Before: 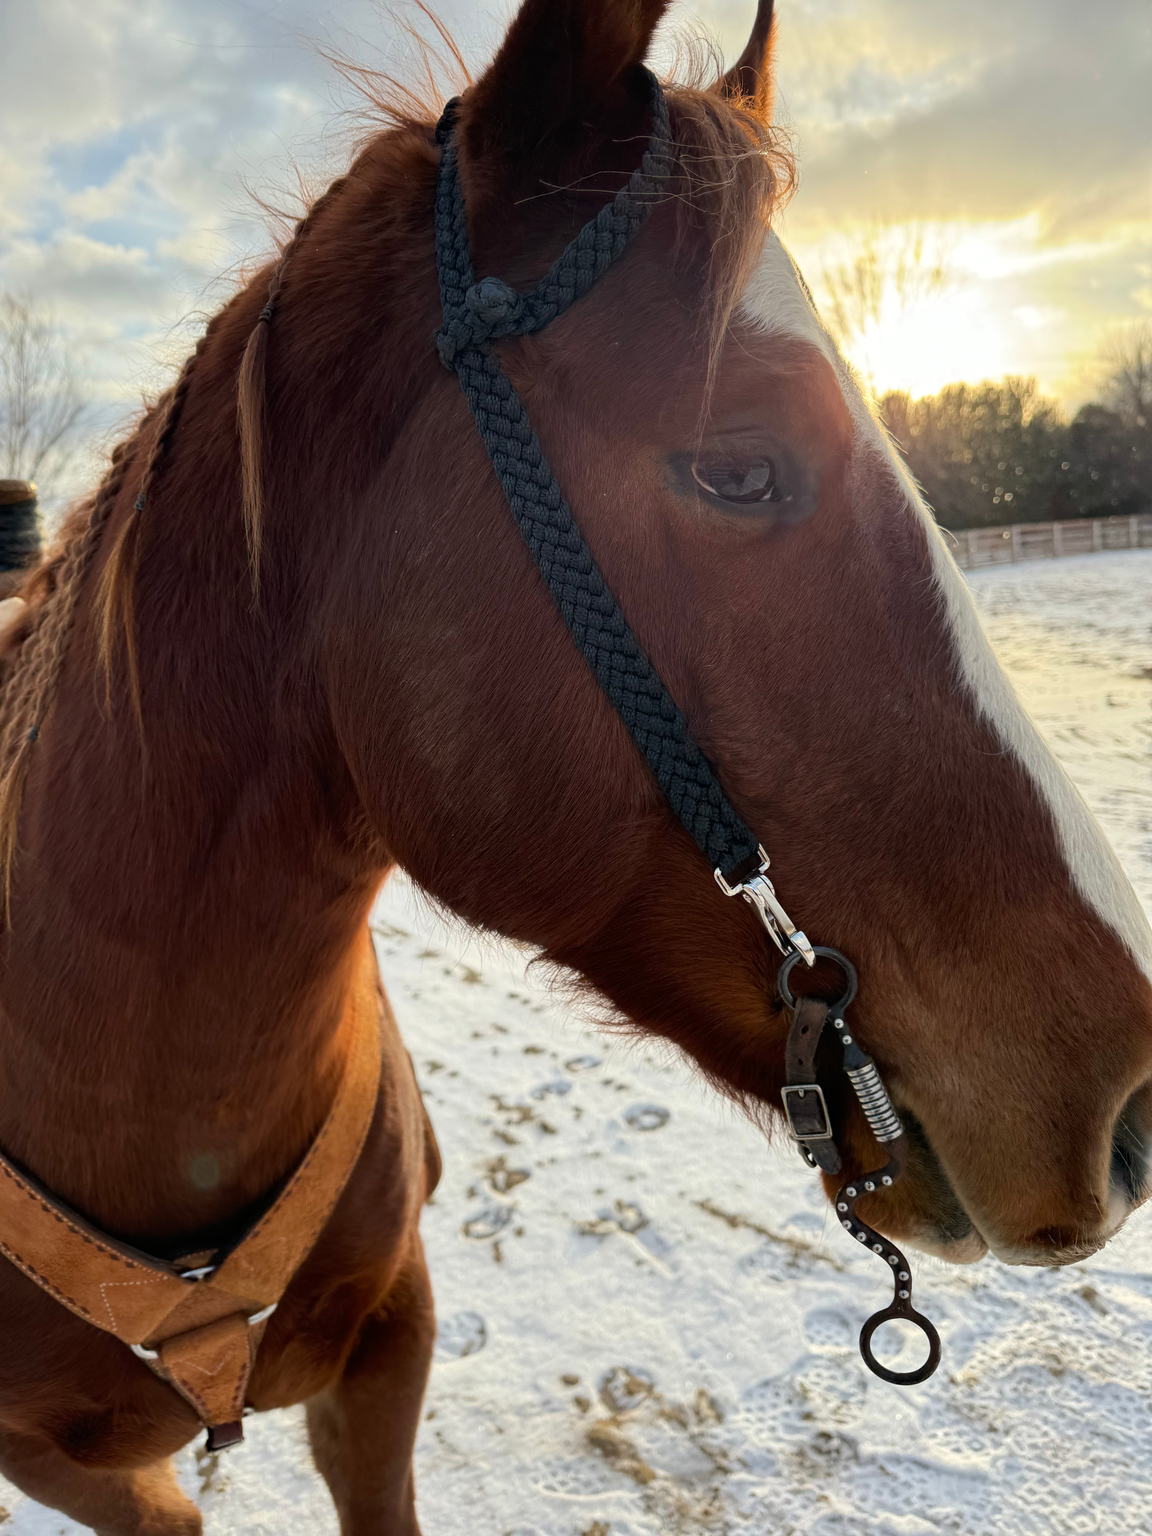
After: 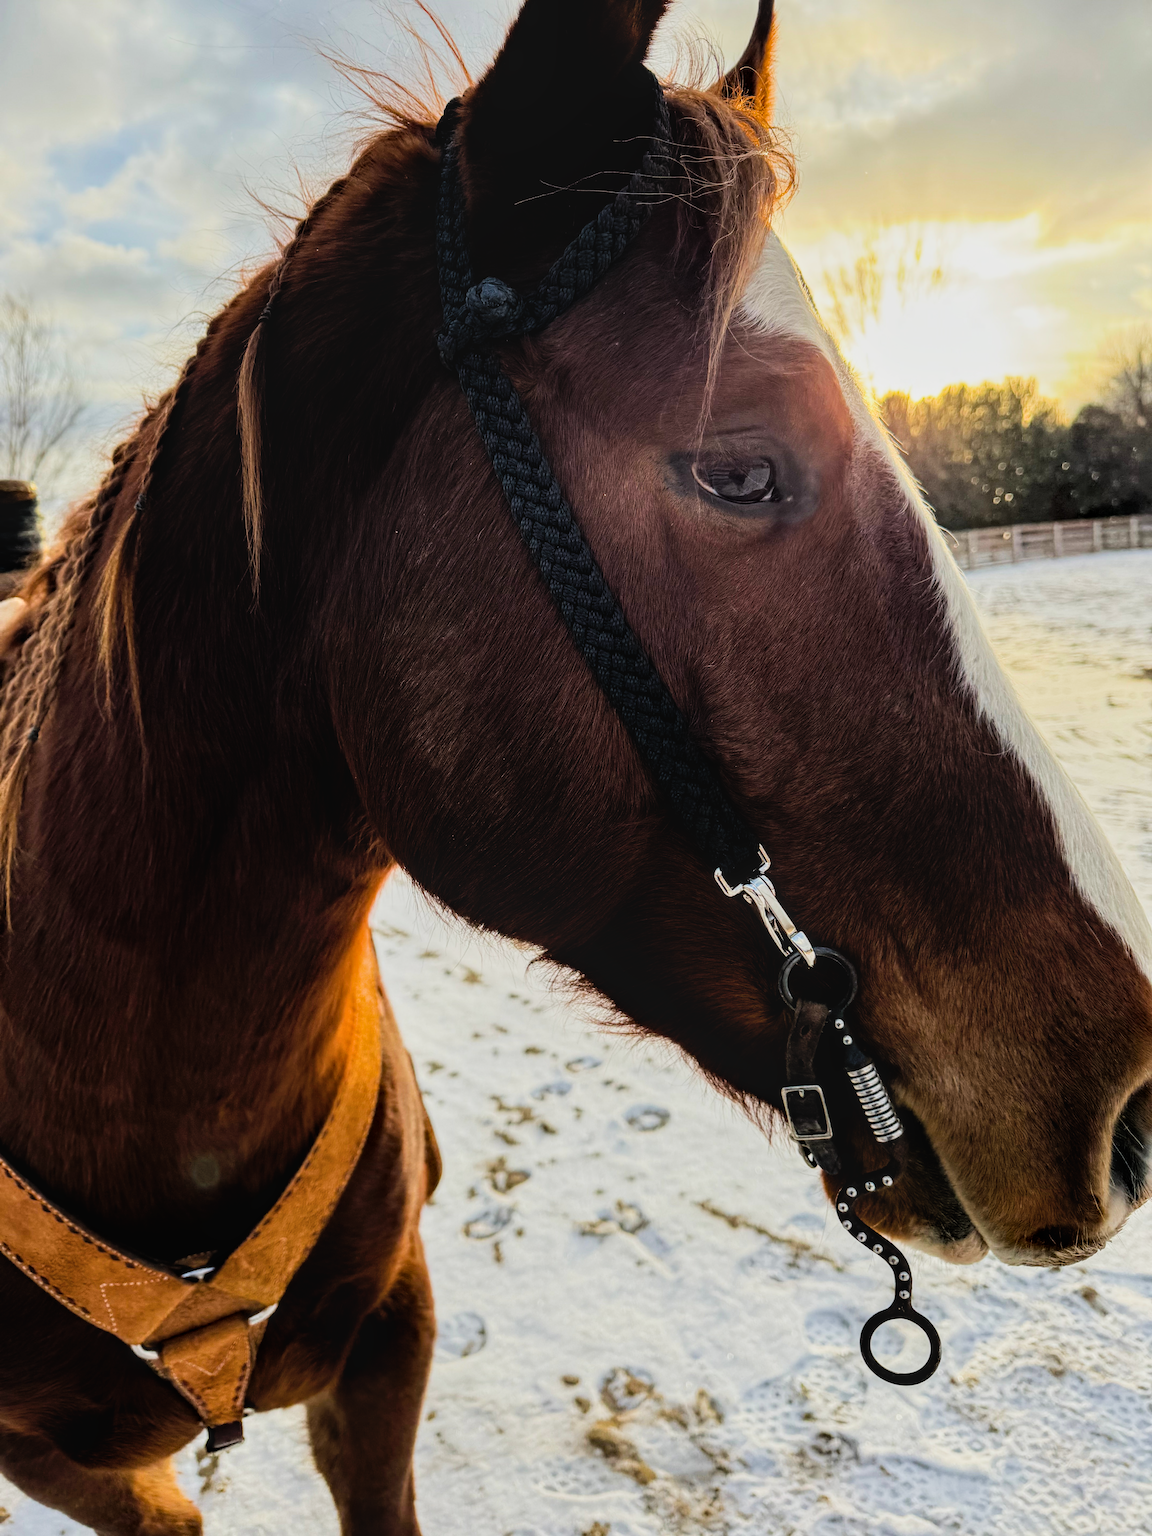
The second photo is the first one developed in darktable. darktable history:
local contrast: on, module defaults
exposure: black level correction 0, exposure 0.3 EV, compensate highlight preservation false
color balance rgb: perceptual saturation grading › global saturation 20%, global vibrance 20%
filmic rgb: black relative exposure -5 EV, hardness 2.88, contrast 1.4, highlights saturation mix -30%
